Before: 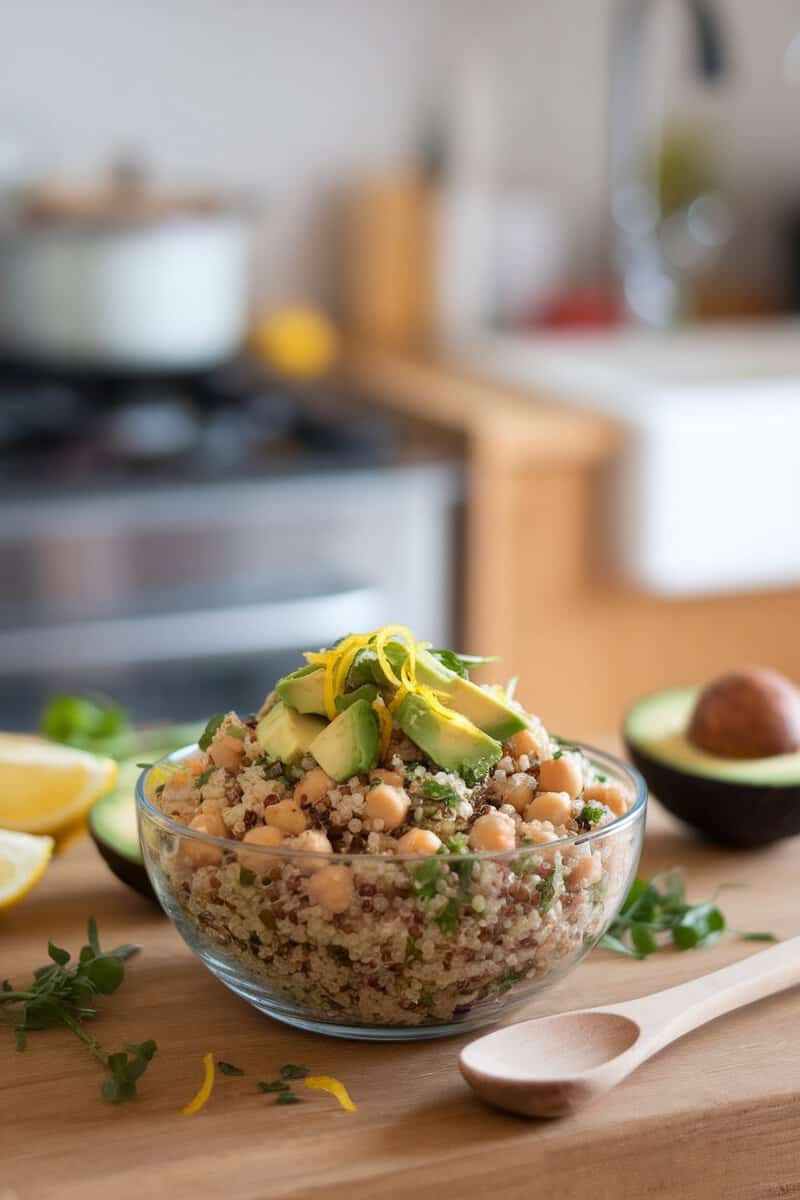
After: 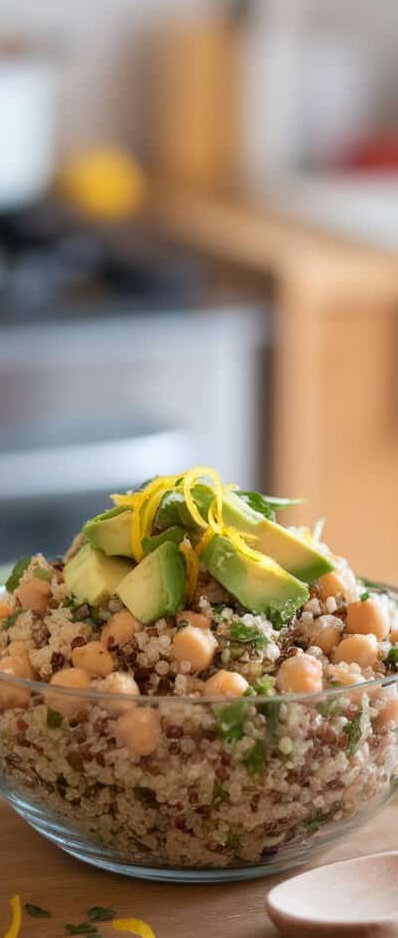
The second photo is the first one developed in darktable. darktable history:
crop and rotate: angle 0.019°, left 24.205%, top 13.166%, right 25.991%, bottom 8.625%
